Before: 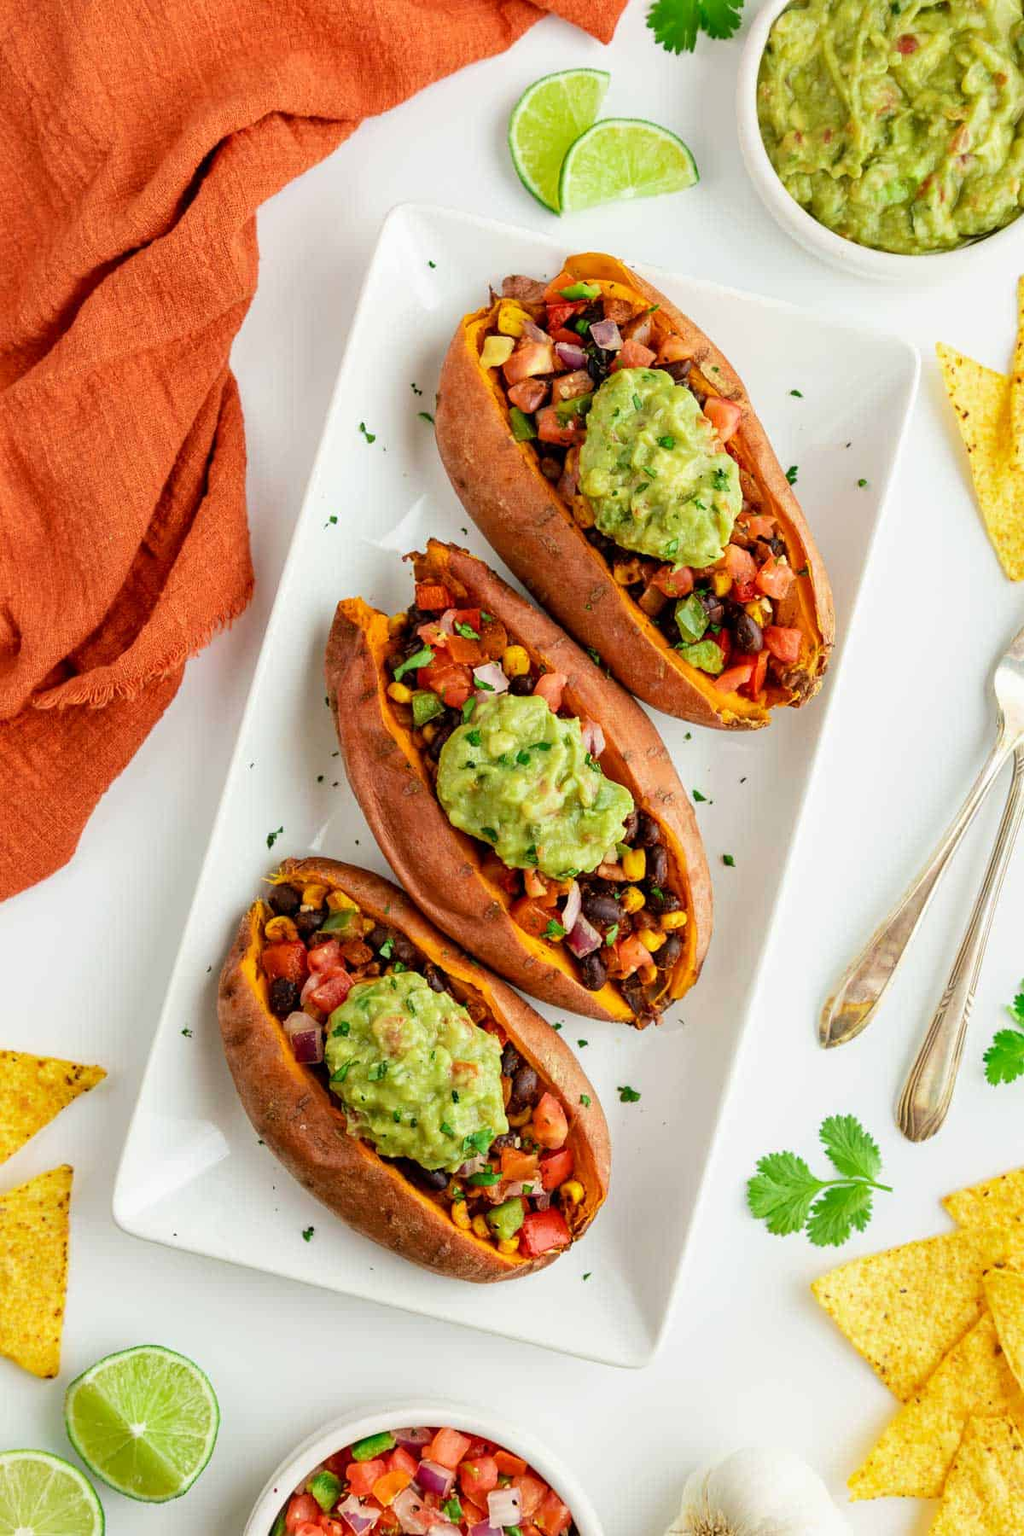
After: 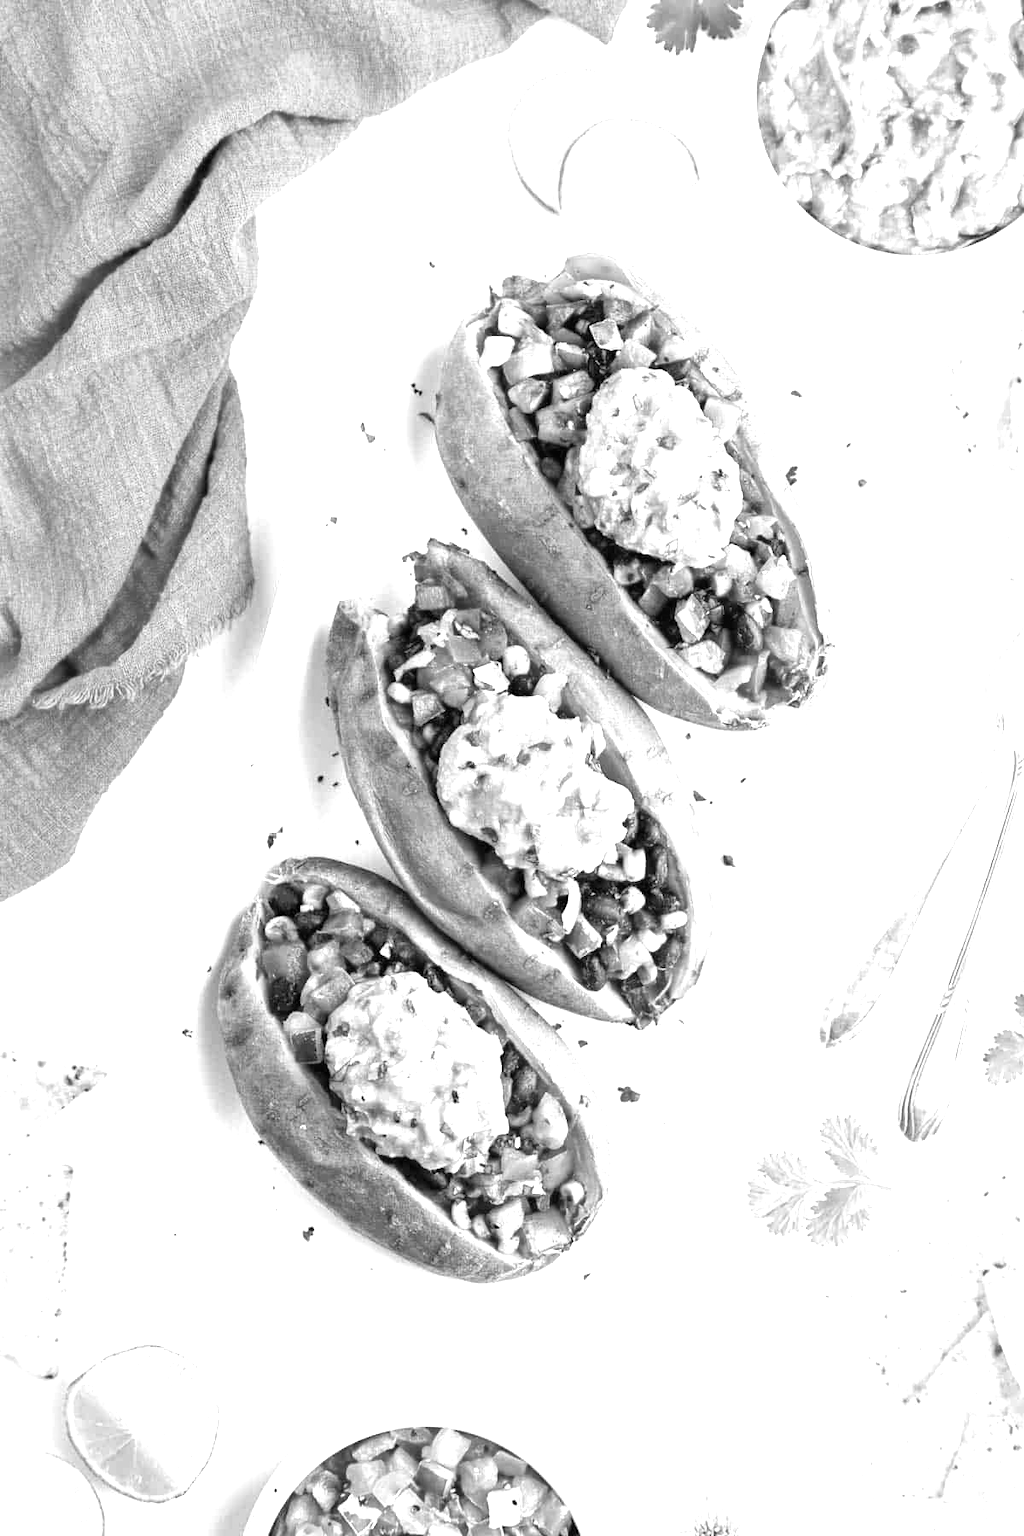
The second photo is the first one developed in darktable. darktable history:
exposure: black level correction 0, exposure 1.45 EV, compensate exposure bias true, compensate highlight preservation false
monochrome: on, module defaults
